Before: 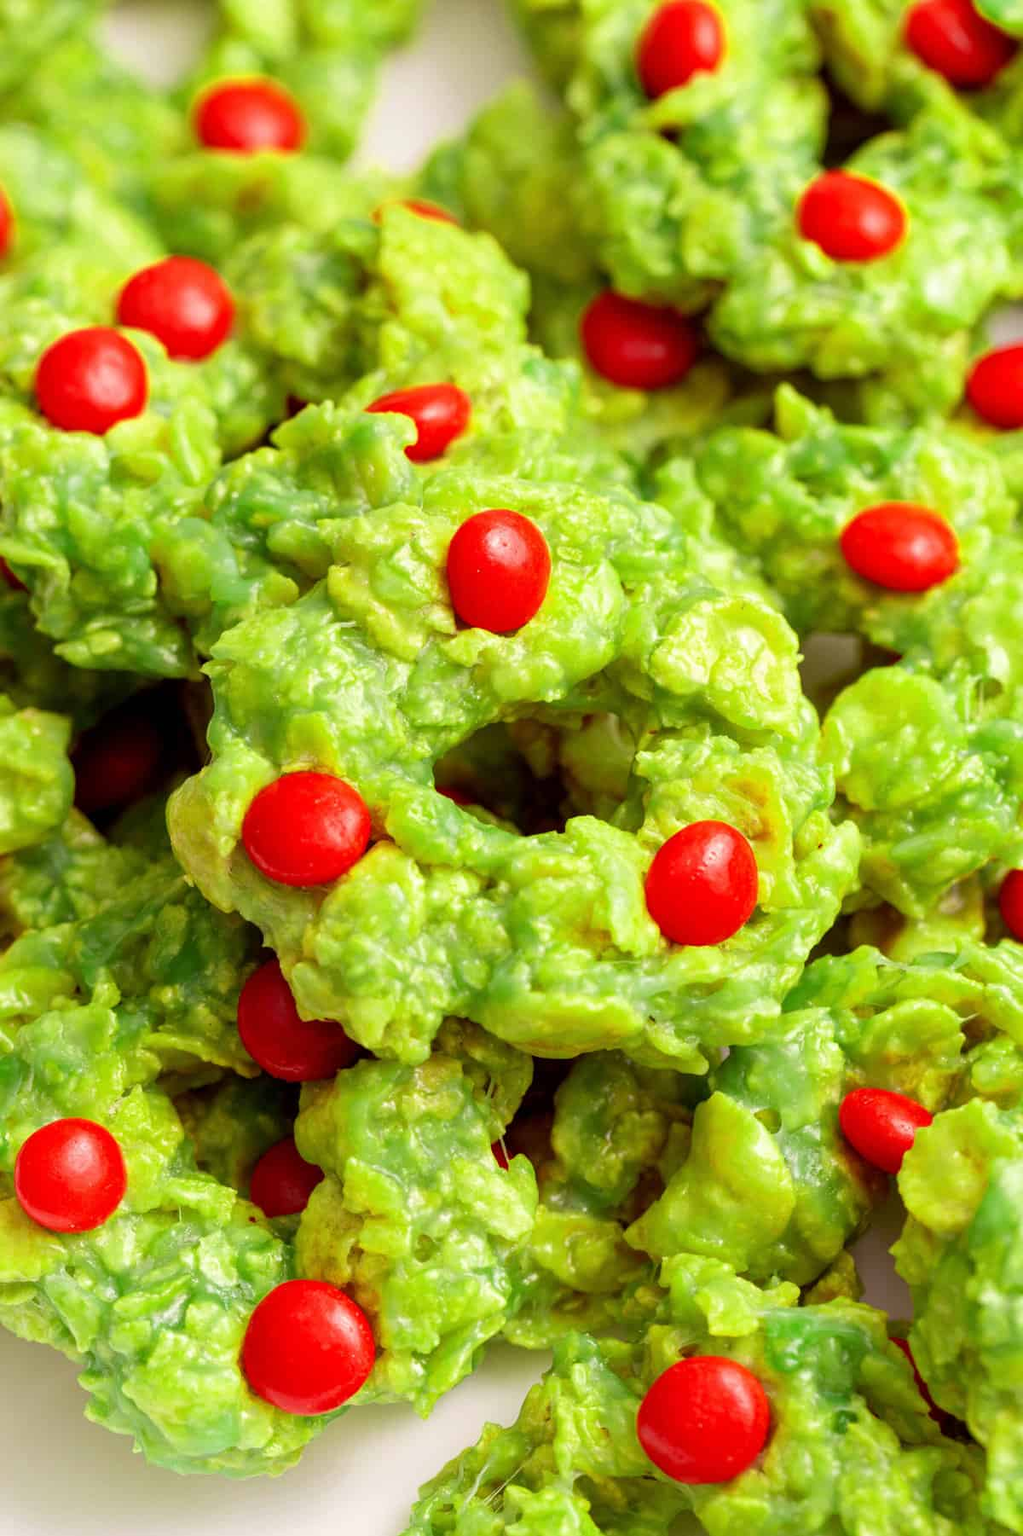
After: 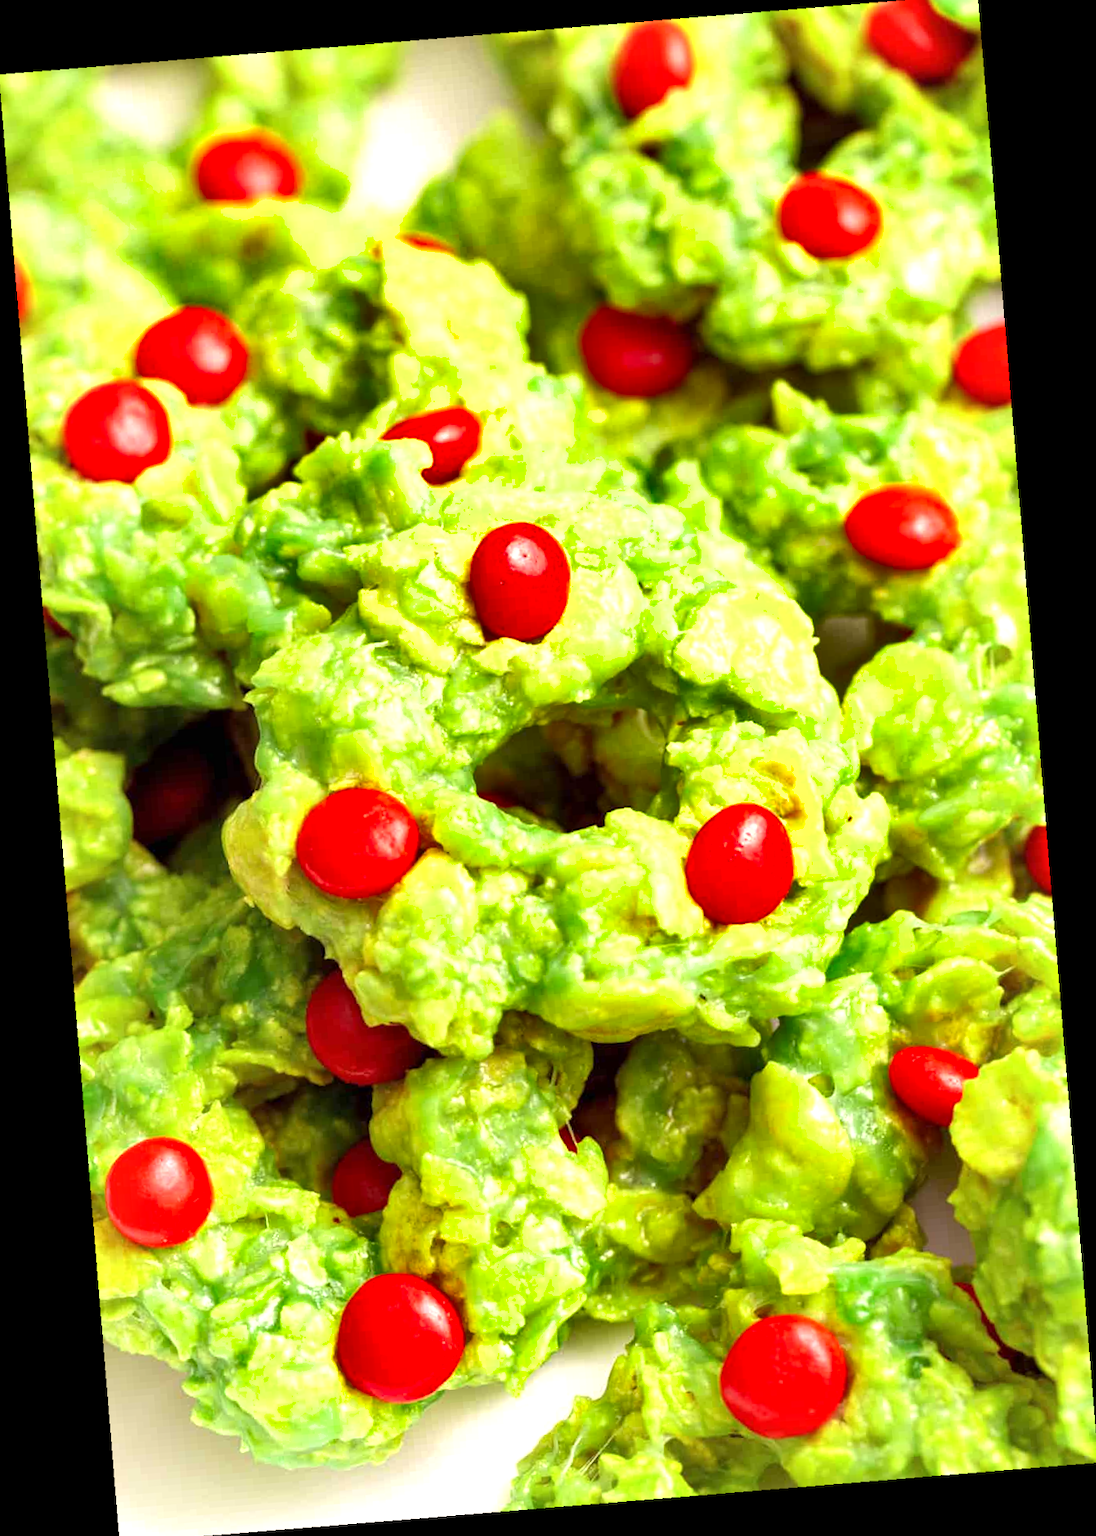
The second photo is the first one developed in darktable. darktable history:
crop and rotate: angle -0.5°
shadows and highlights: shadows 12, white point adjustment 1.2, soften with gaussian
exposure: exposure 0.648 EV, compensate highlight preservation false
rotate and perspective: rotation -5.2°, automatic cropping off
